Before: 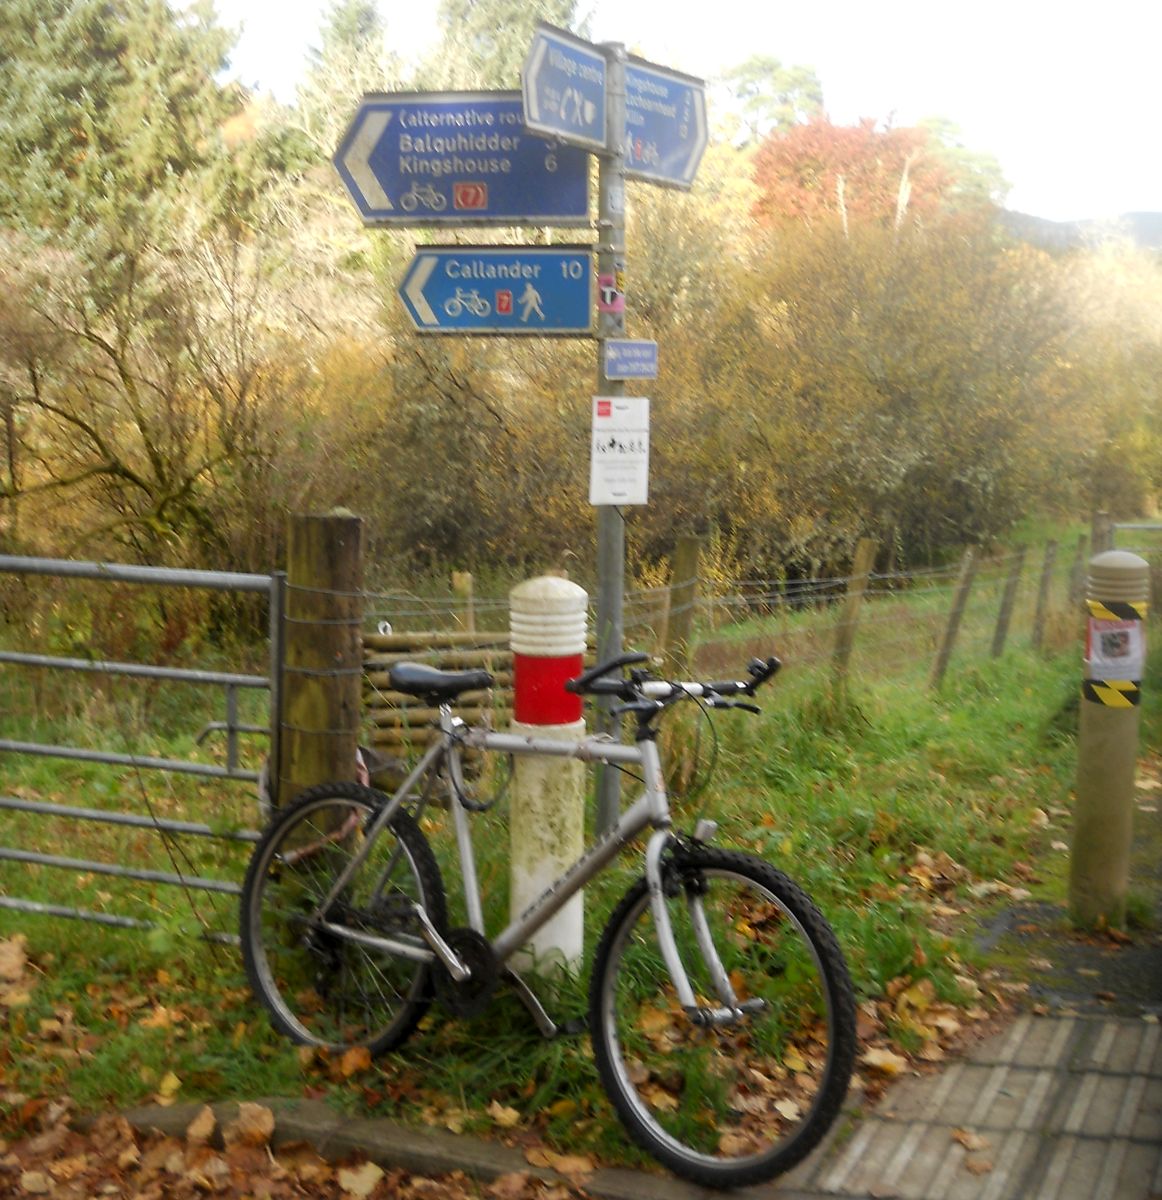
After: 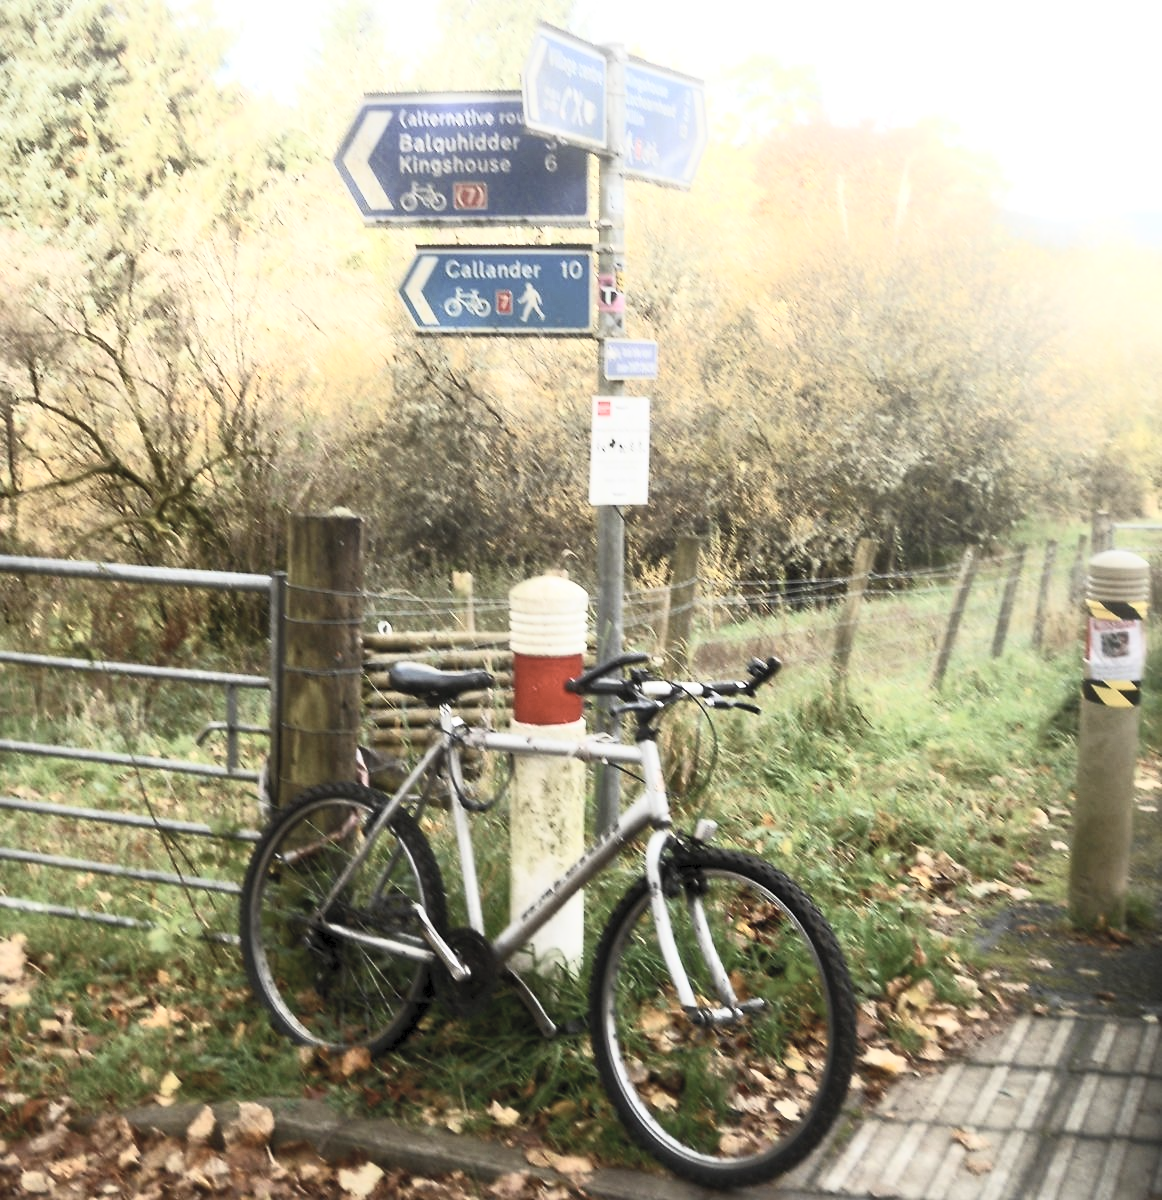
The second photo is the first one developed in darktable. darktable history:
exposure: compensate highlight preservation false
contrast brightness saturation: contrast 0.561, brightness 0.567, saturation -0.341
tone equalizer: edges refinement/feathering 500, mask exposure compensation -1.57 EV, preserve details no
